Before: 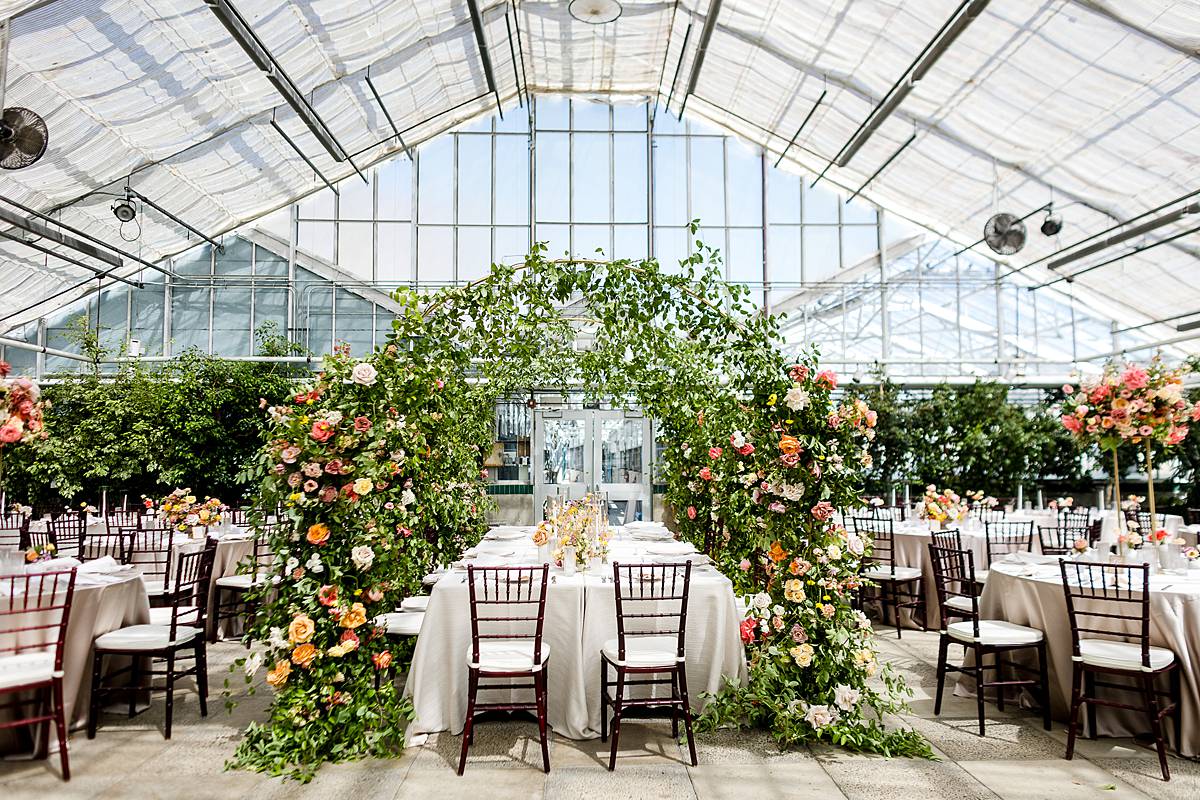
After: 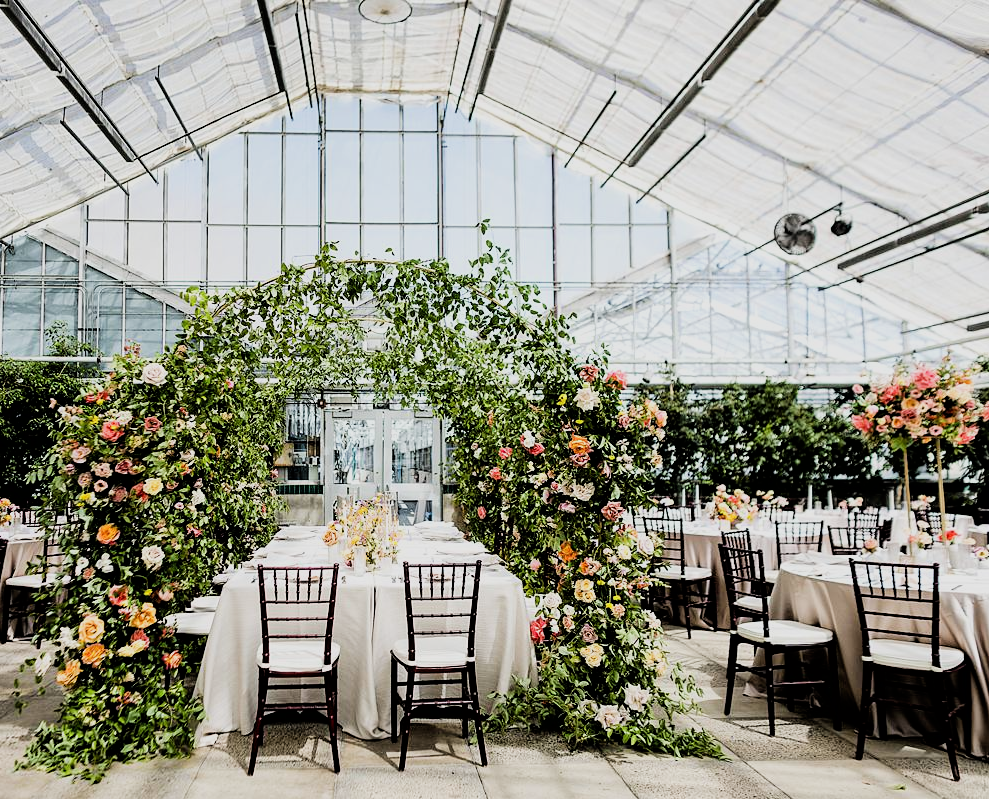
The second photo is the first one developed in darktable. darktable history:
crop: left 17.582%, bottom 0.031%
filmic rgb: black relative exposure -5 EV, hardness 2.88, contrast 1.3, highlights saturation mix -30%
